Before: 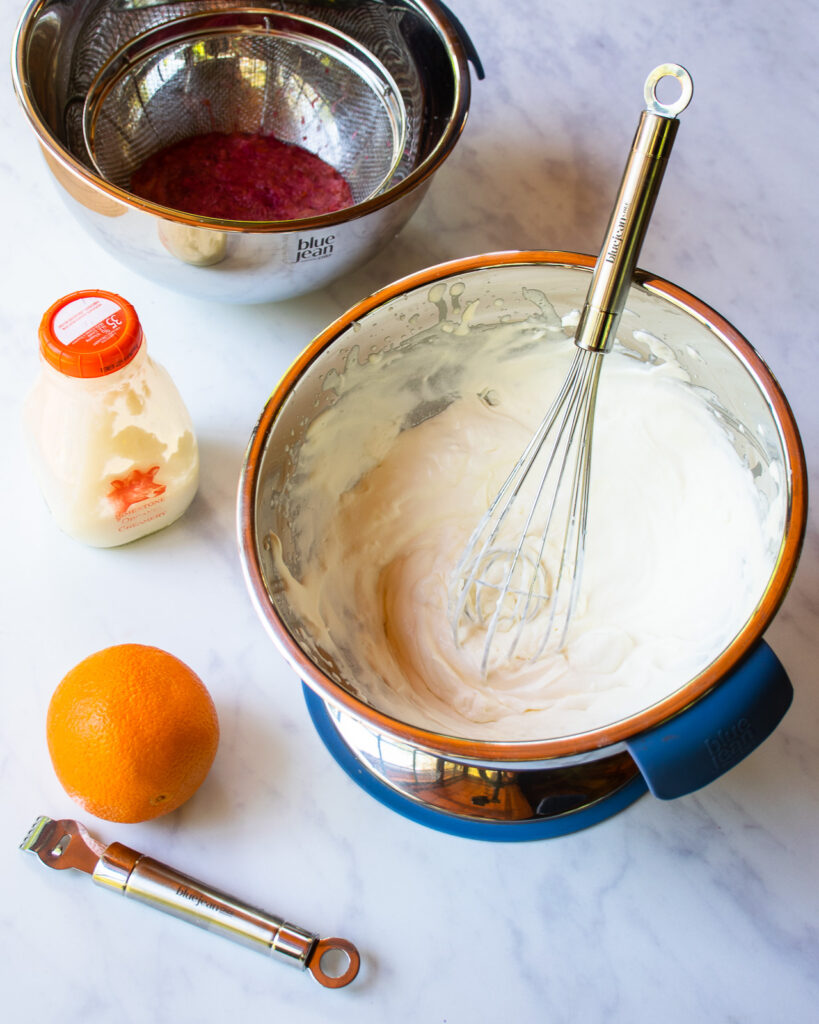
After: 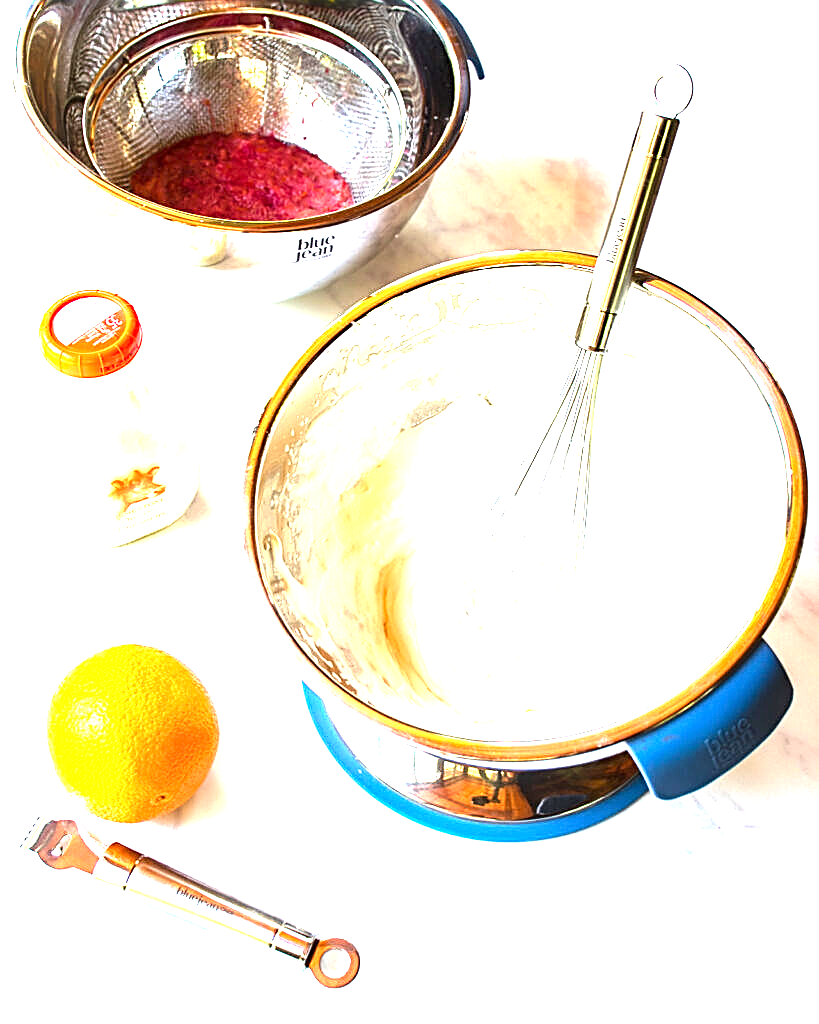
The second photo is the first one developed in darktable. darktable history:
exposure: exposure 2.272 EV, compensate highlight preservation false
sharpen: amount 1.008
tone equalizer: edges refinement/feathering 500, mask exposure compensation -1.57 EV, preserve details no
